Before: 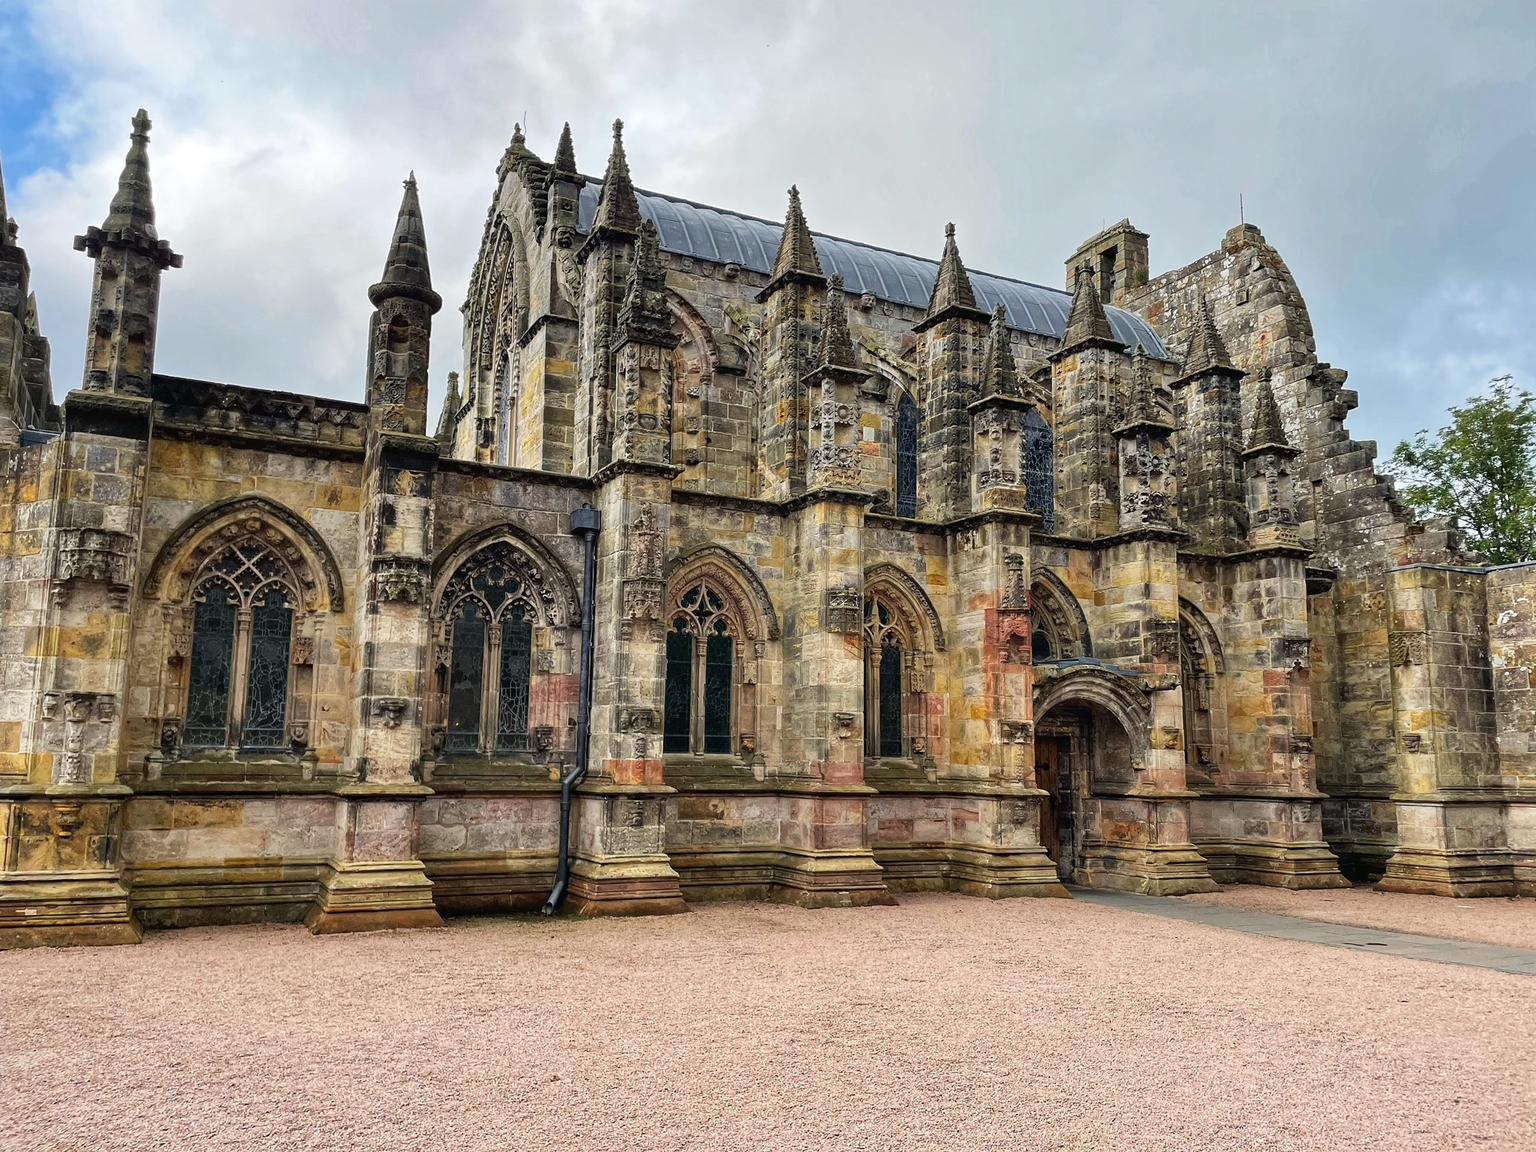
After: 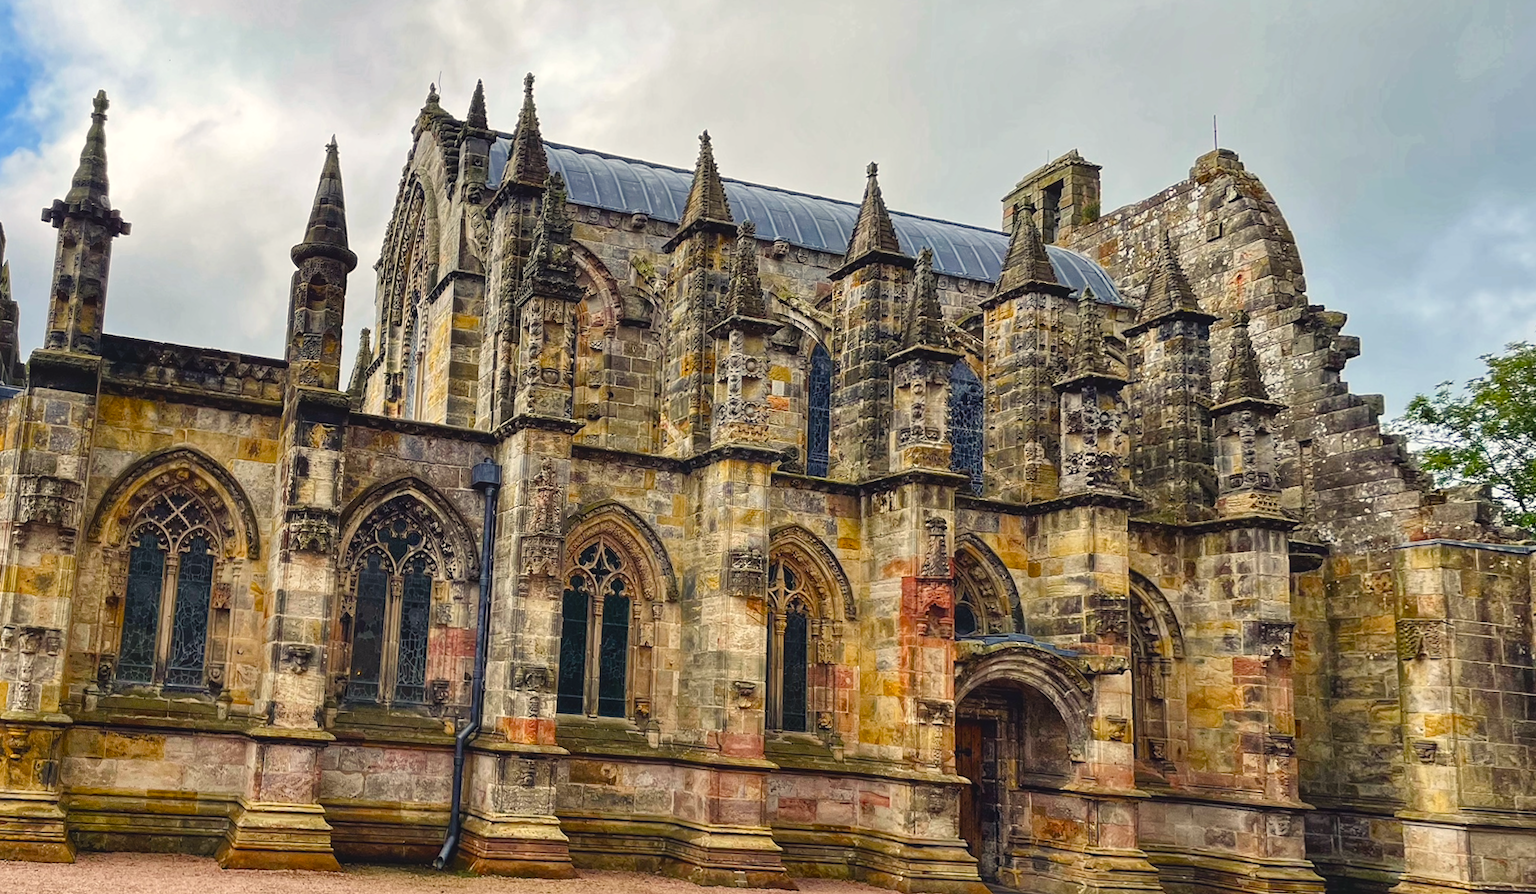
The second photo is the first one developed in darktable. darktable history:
local contrast: highlights 100%, shadows 100%, detail 120%, midtone range 0.2
rotate and perspective: rotation 1.69°, lens shift (vertical) -0.023, lens shift (horizontal) -0.291, crop left 0.025, crop right 0.988, crop top 0.092, crop bottom 0.842
color balance rgb: shadows lift › chroma 3%, shadows lift › hue 280.8°, power › hue 330°, highlights gain › chroma 3%, highlights gain › hue 75.6°, global offset › luminance 0.7%, perceptual saturation grading › global saturation 20%, perceptual saturation grading › highlights -25%, perceptual saturation grading › shadows 50%, global vibrance 20.33%
crop and rotate: angle 0.2°, left 0.275%, right 3.127%, bottom 14.18%
